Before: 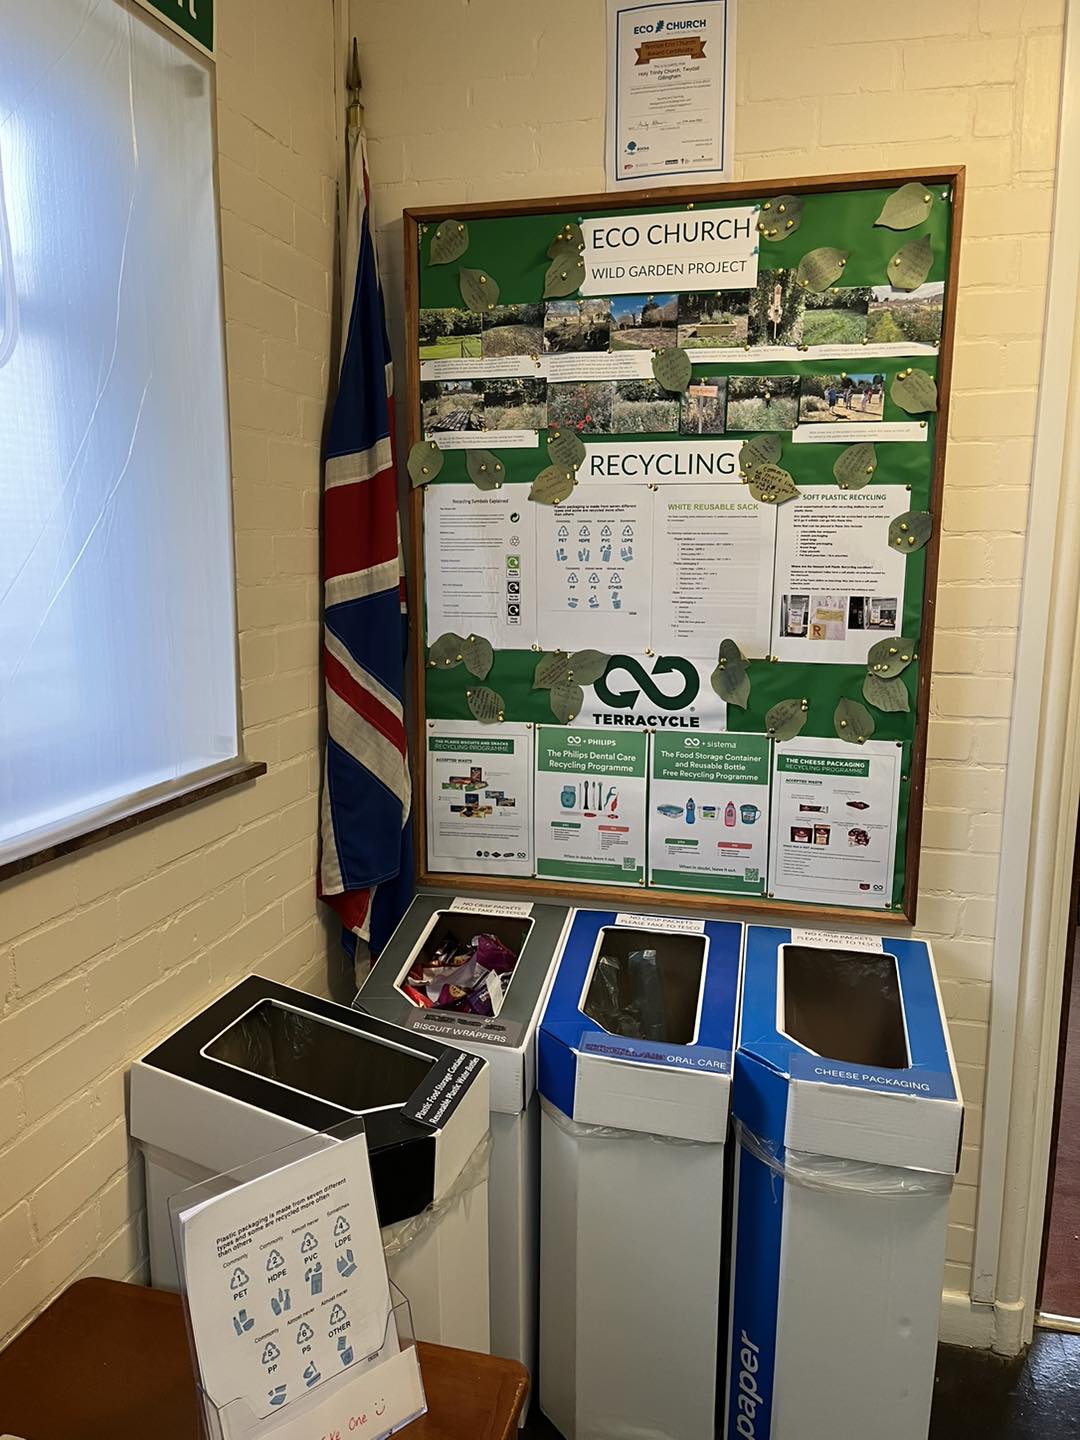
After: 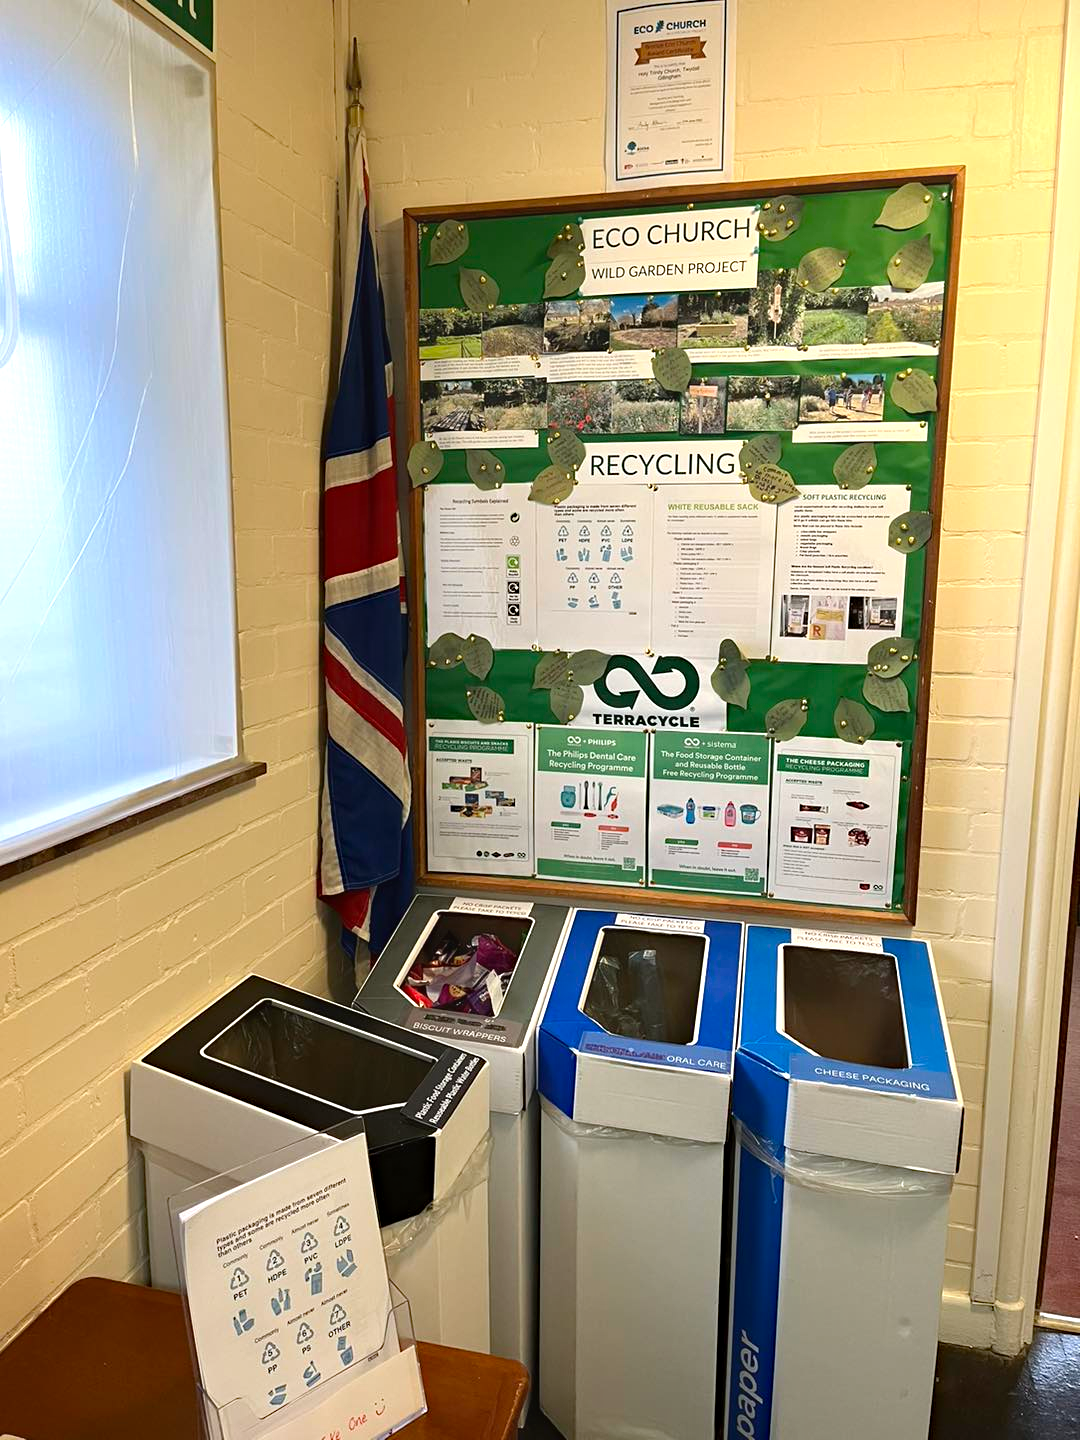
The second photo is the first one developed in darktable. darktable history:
contrast equalizer: octaves 7, y [[0.6 ×6], [0.55 ×6], [0 ×6], [0 ×6], [0 ×6]], mix -0.3
exposure: exposure 0.6 EV, compensate highlight preservation false
haze removal: compatibility mode true, adaptive false
